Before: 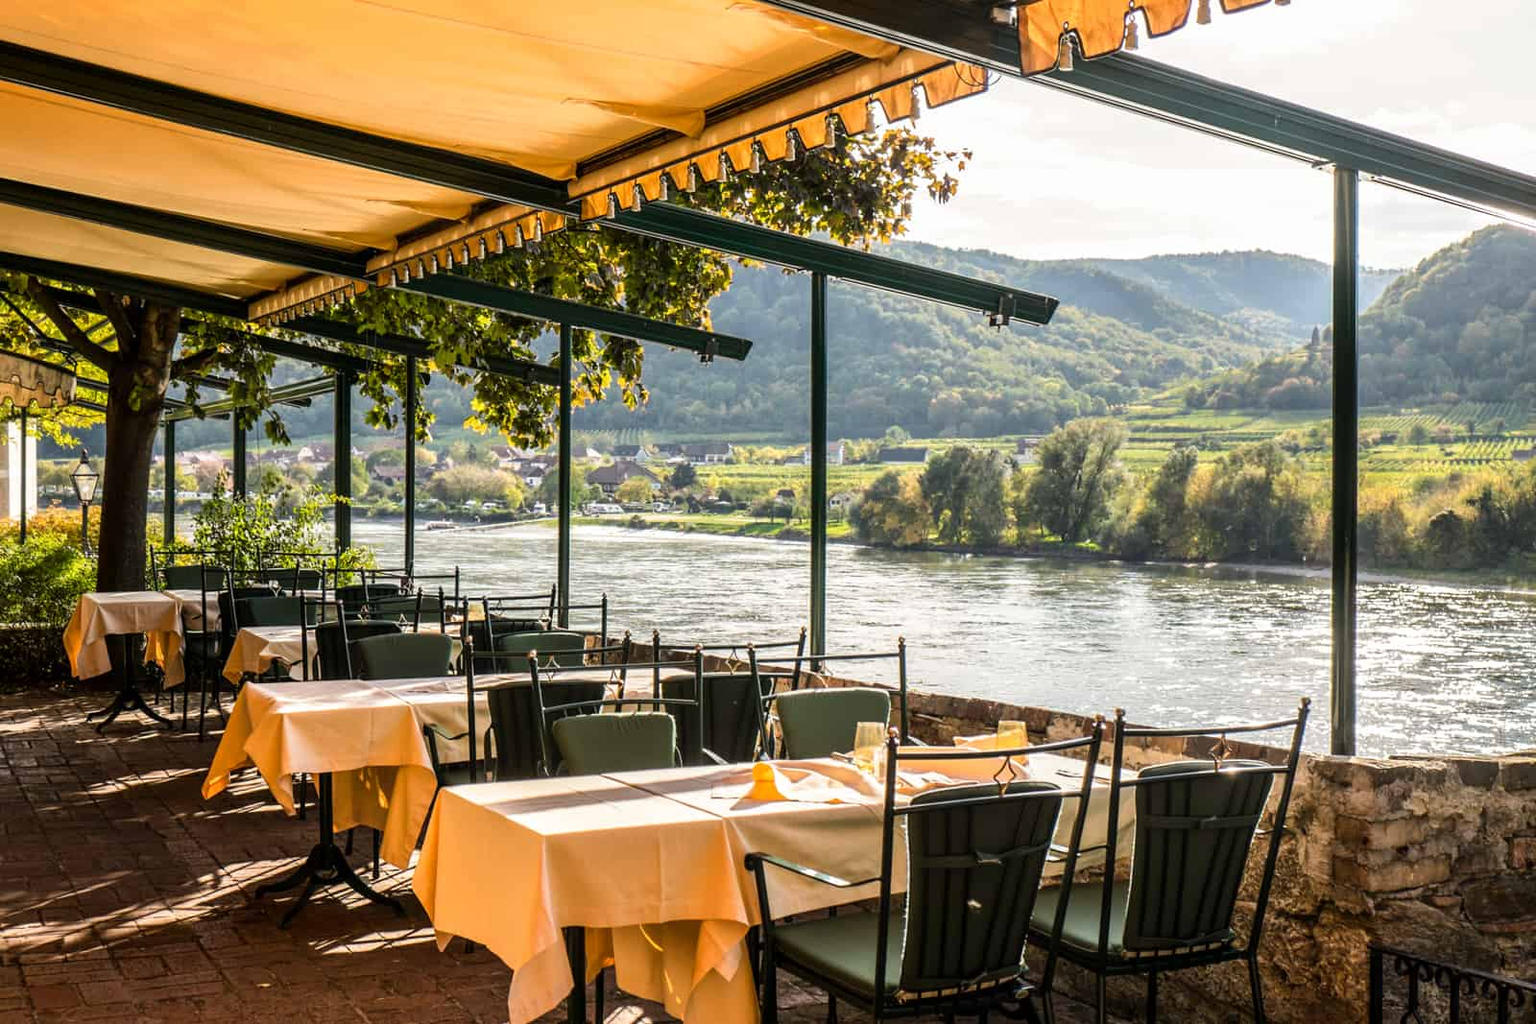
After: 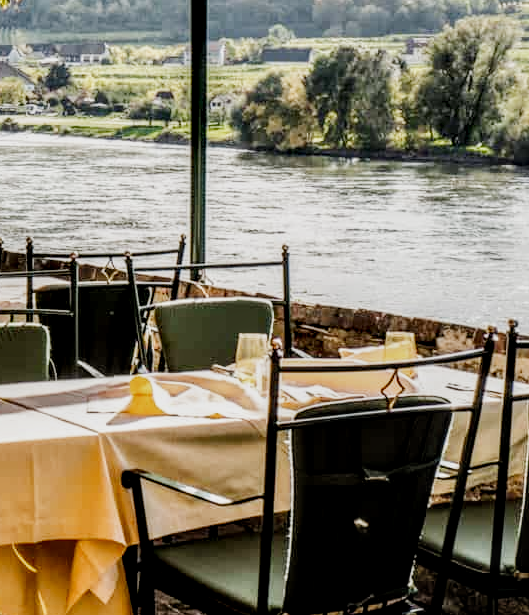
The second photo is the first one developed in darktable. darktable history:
local contrast: detail 150%
tone equalizer: -8 EV -0.423 EV, -7 EV -0.385 EV, -6 EV -0.343 EV, -5 EV -0.249 EV, -3 EV 0.2 EV, -2 EV 0.353 EV, -1 EV 0.396 EV, +0 EV 0.404 EV, edges refinement/feathering 500, mask exposure compensation -1.57 EV, preserve details no
crop: left 40.879%, top 39.339%, right 25.997%, bottom 2.93%
filmic rgb: black relative exposure -7.25 EV, white relative exposure 5.09 EV, hardness 3.19, preserve chrominance no, color science v4 (2020), type of noise poissonian
